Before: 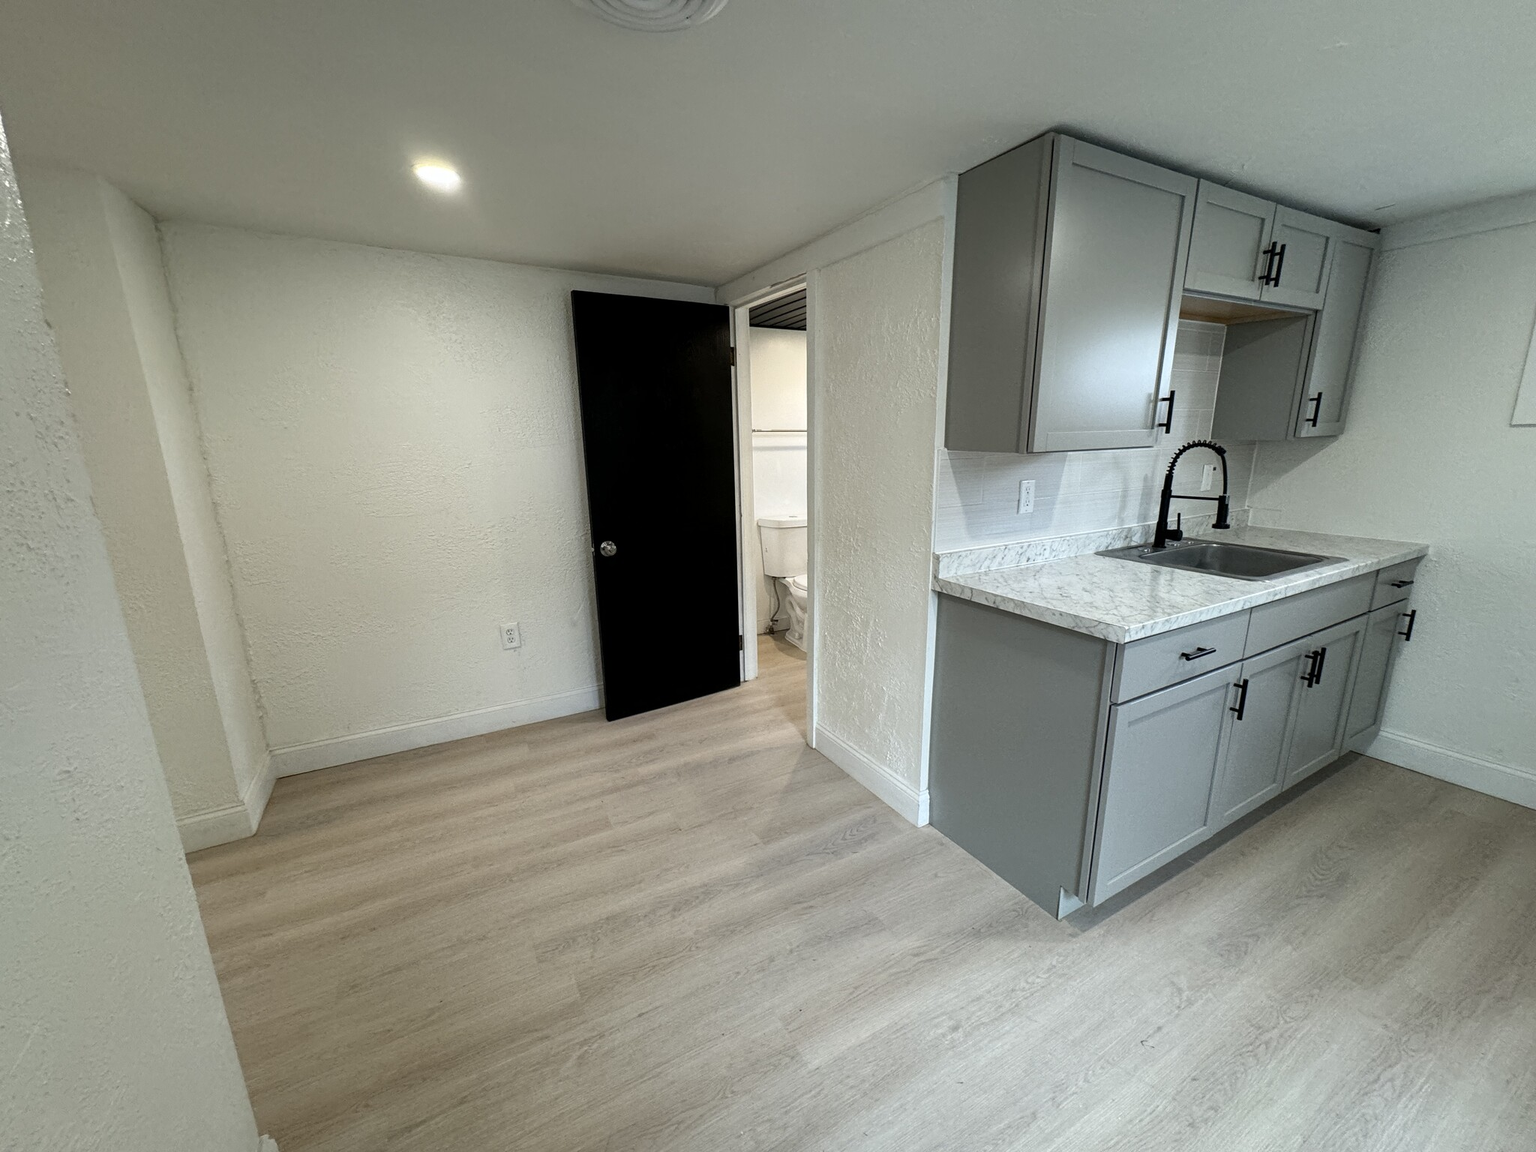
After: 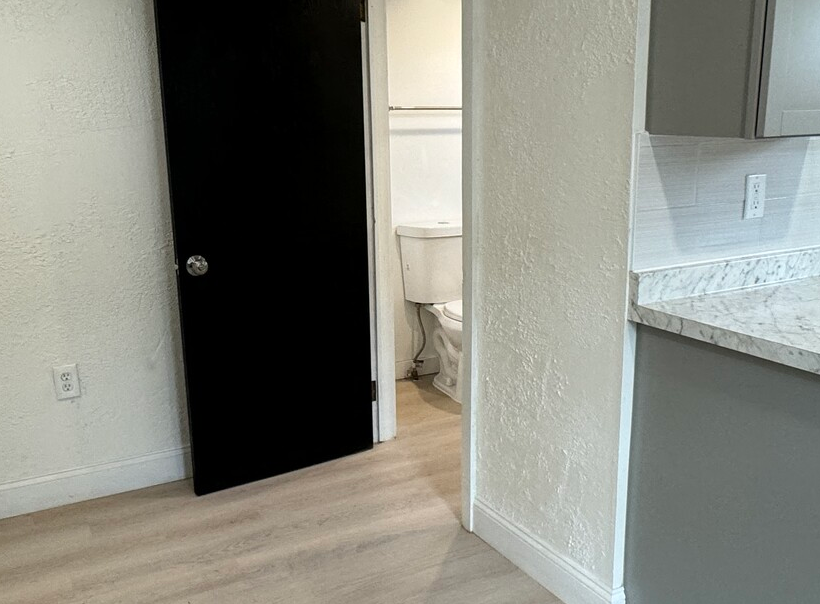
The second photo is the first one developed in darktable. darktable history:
crop: left 30.02%, top 30.398%, right 29.898%, bottom 30.238%
